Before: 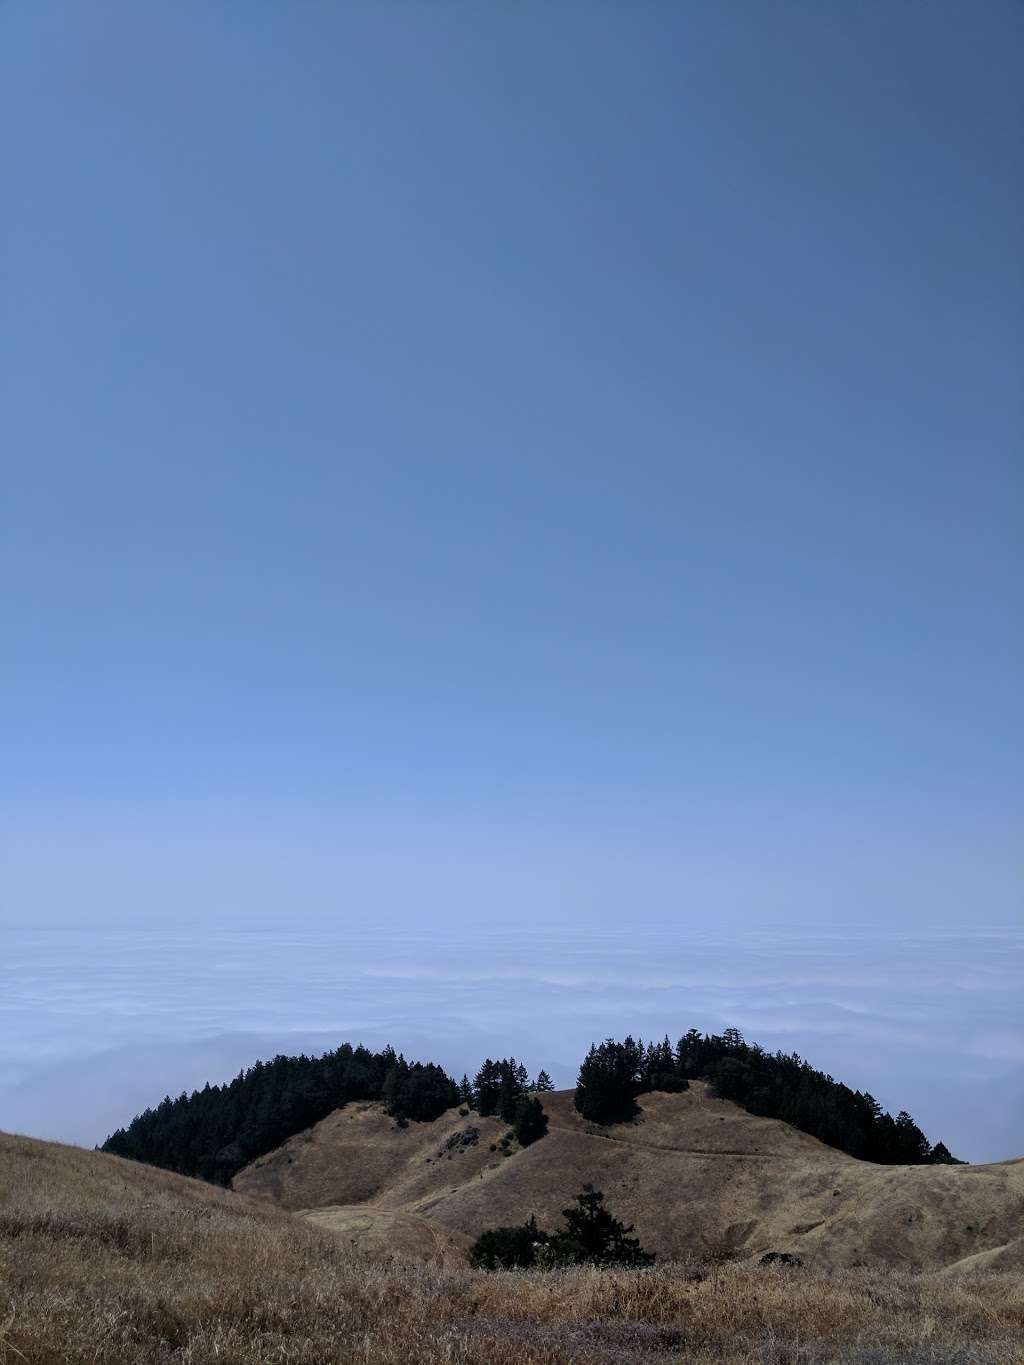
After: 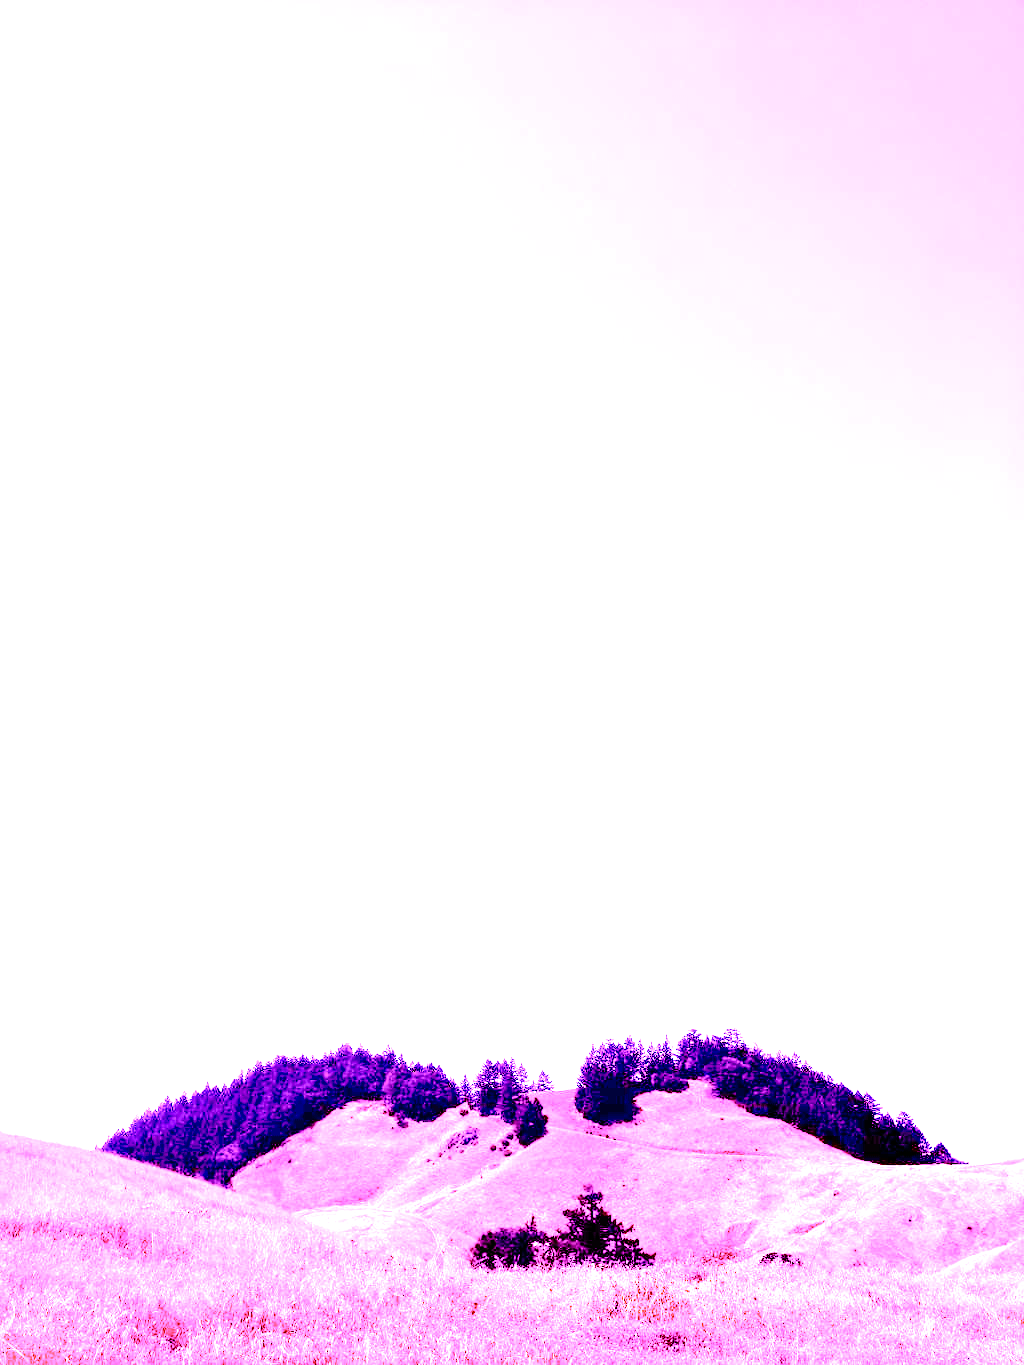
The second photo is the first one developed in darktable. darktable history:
tone curve: curves: ch0 [(0, 0) (0.003, 0.002) (0.011, 0.007) (0.025, 0.016) (0.044, 0.027) (0.069, 0.045) (0.1, 0.077) (0.136, 0.114) (0.177, 0.166) (0.224, 0.241) (0.277, 0.328) (0.335, 0.413) (0.399, 0.498) (0.468, 0.572) (0.543, 0.638) (0.623, 0.711) (0.709, 0.786) (0.801, 0.853) (0.898, 0.929) (1, 1)], preserve colors none
white balance: red 8, blue 8
